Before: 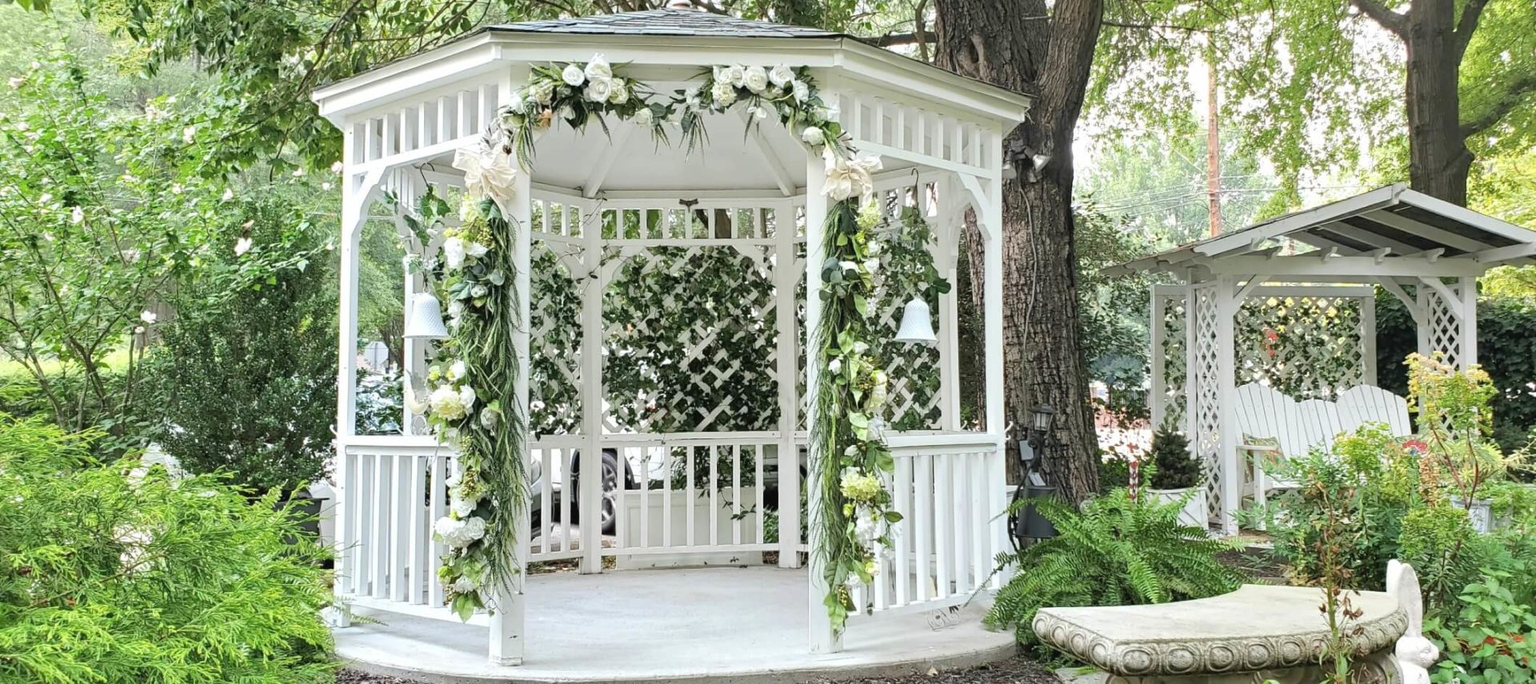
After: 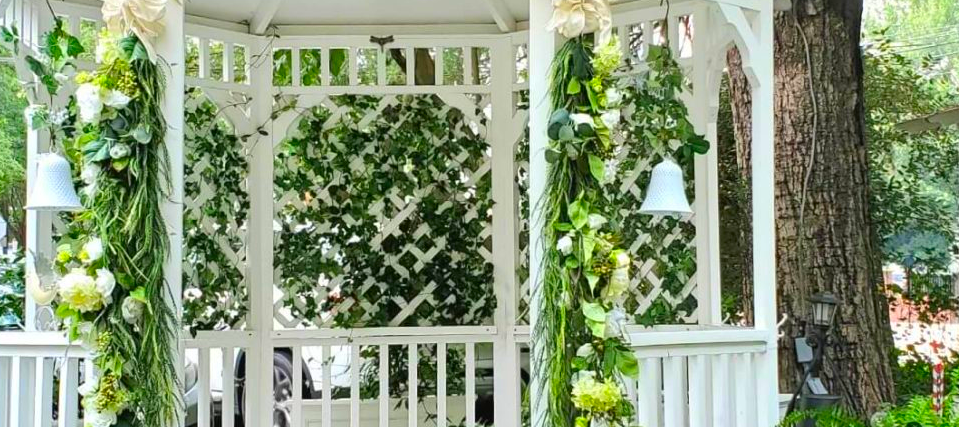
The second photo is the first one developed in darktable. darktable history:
crop: left 25%, top 25%, right 25%, bottom 25%
color correction: saturation 1.8
